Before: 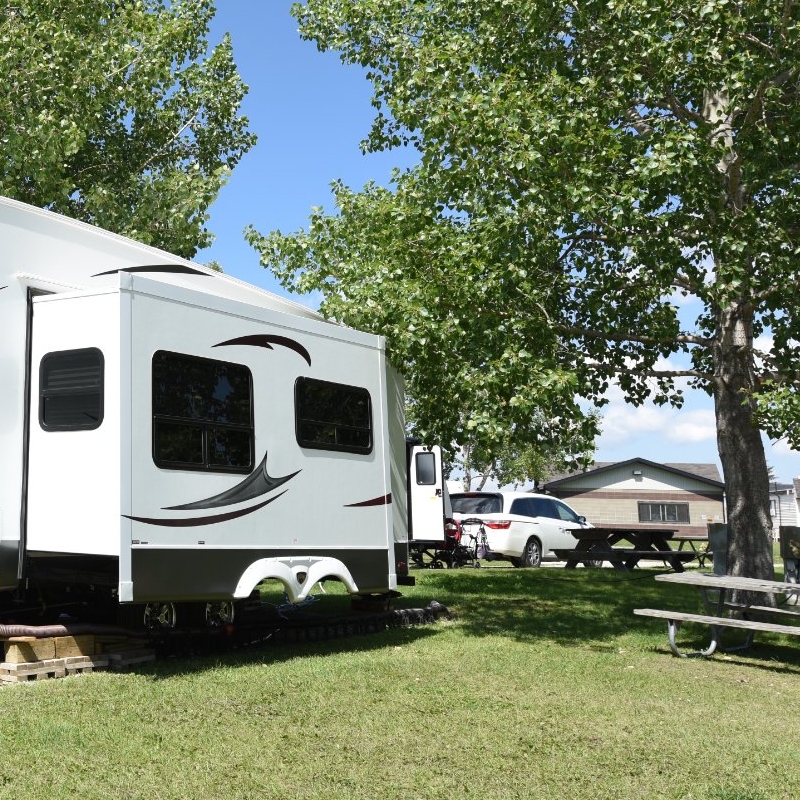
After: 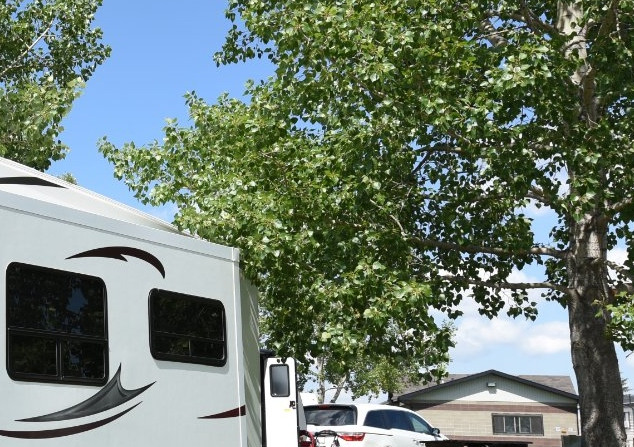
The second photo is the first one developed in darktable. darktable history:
crop: left 18.338%, top 11.099%, right 2.41%, bottom 32.945%
